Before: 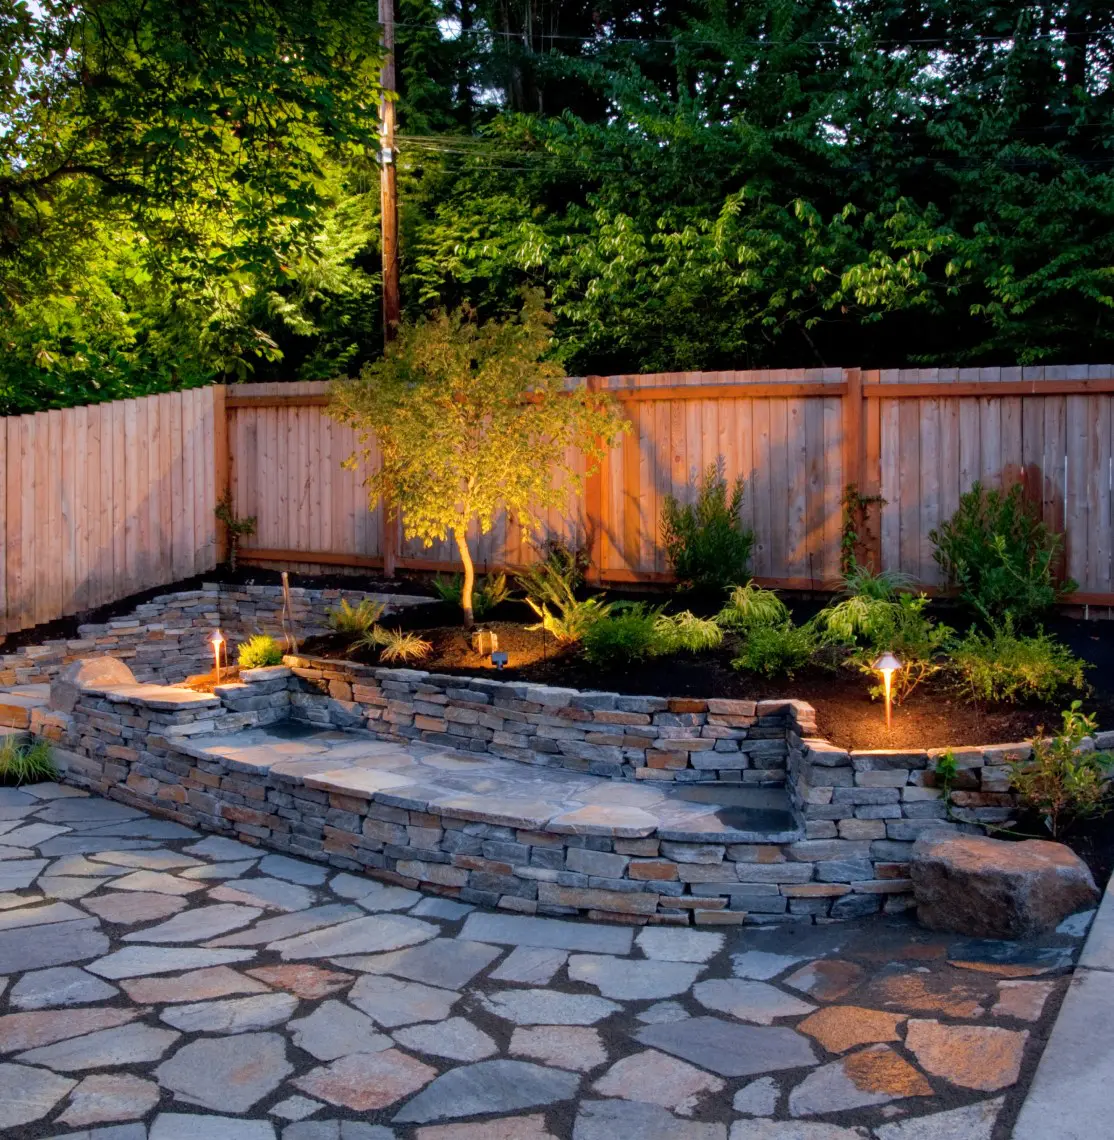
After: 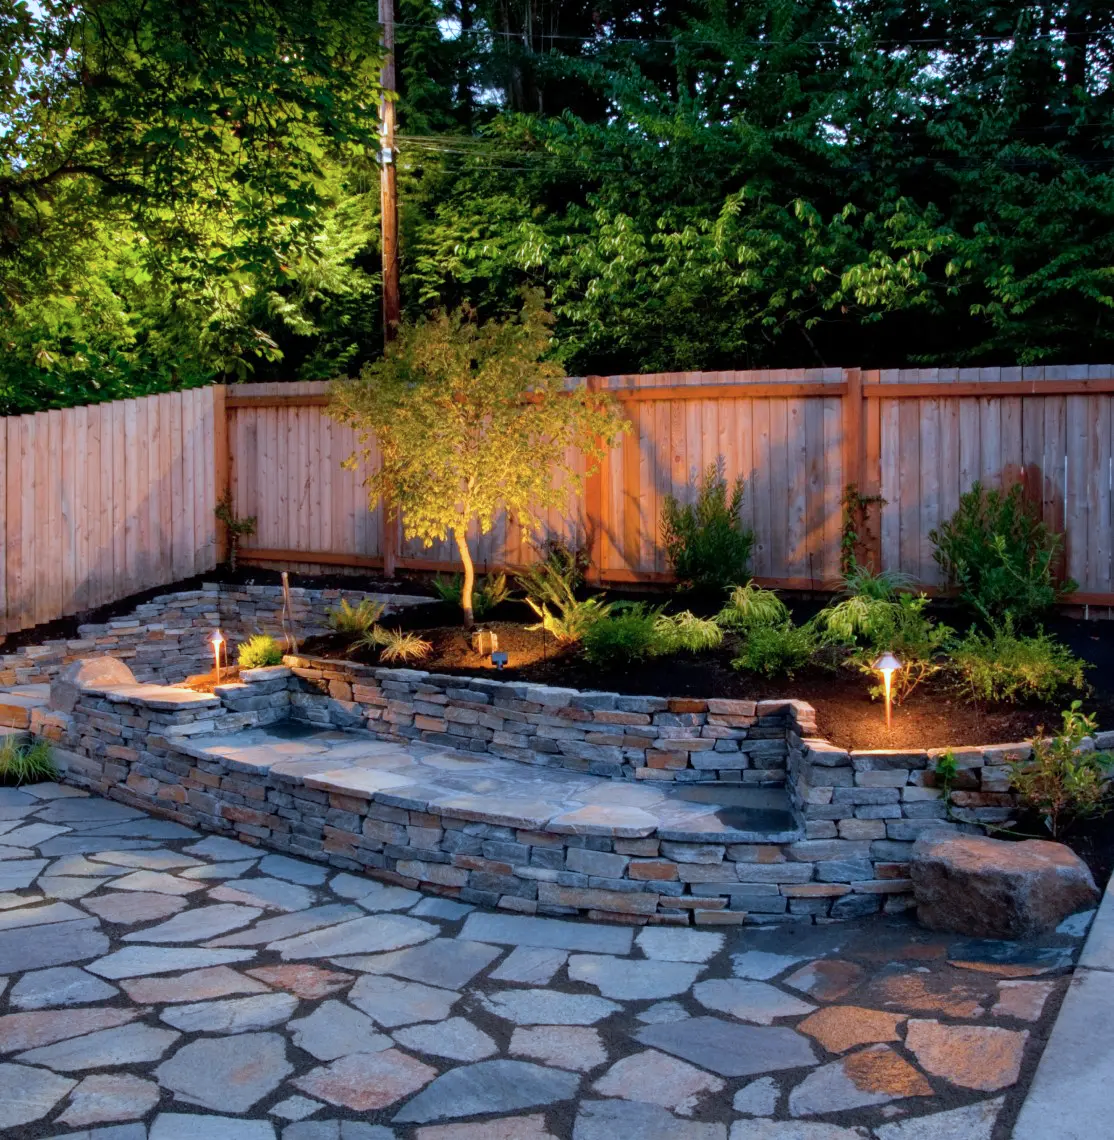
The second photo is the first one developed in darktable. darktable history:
color correction: highlights a* -4.18, highlights b* -10.66
